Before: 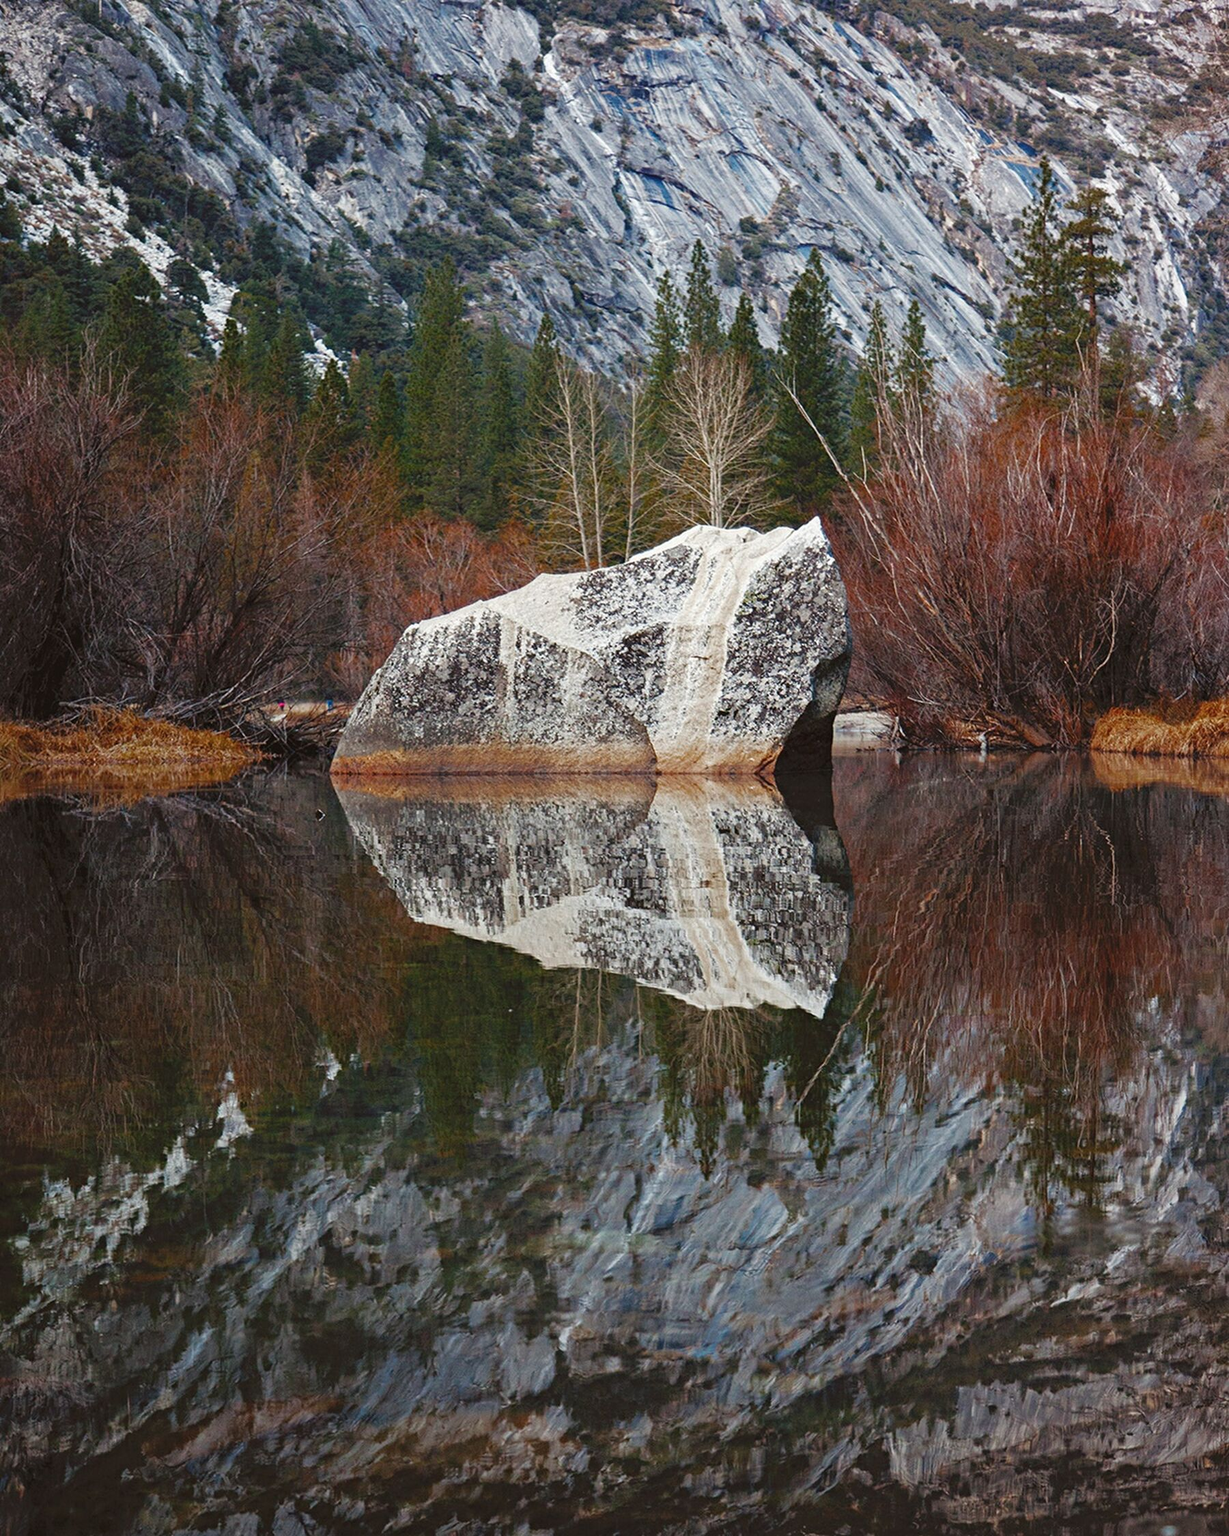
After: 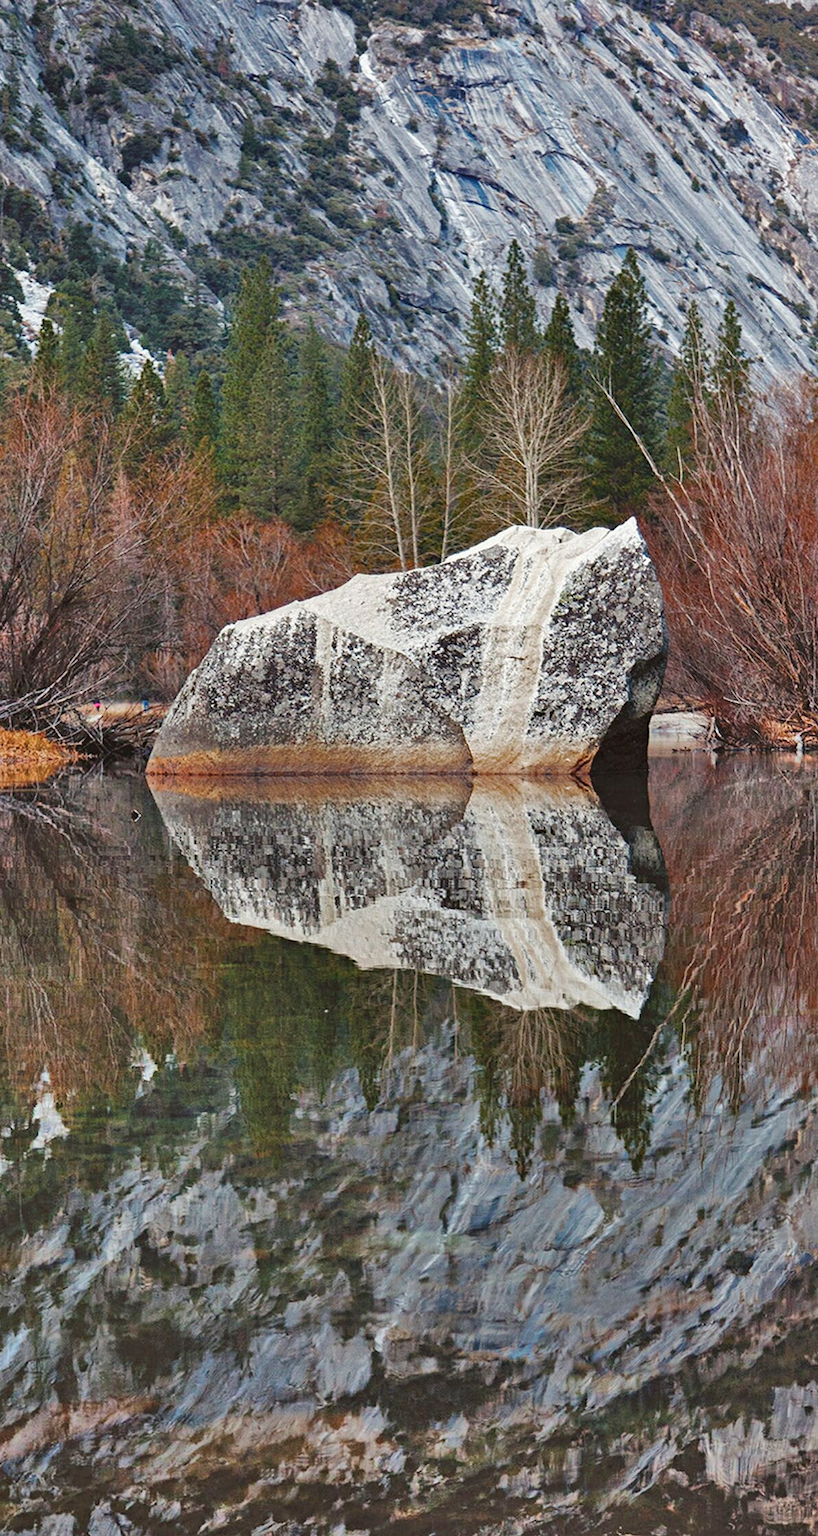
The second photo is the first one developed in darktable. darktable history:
crop and rotate: left 15.055%, right 18.278%
shadows and highlights: shadows 75, highlights -25, soften with gaussian
